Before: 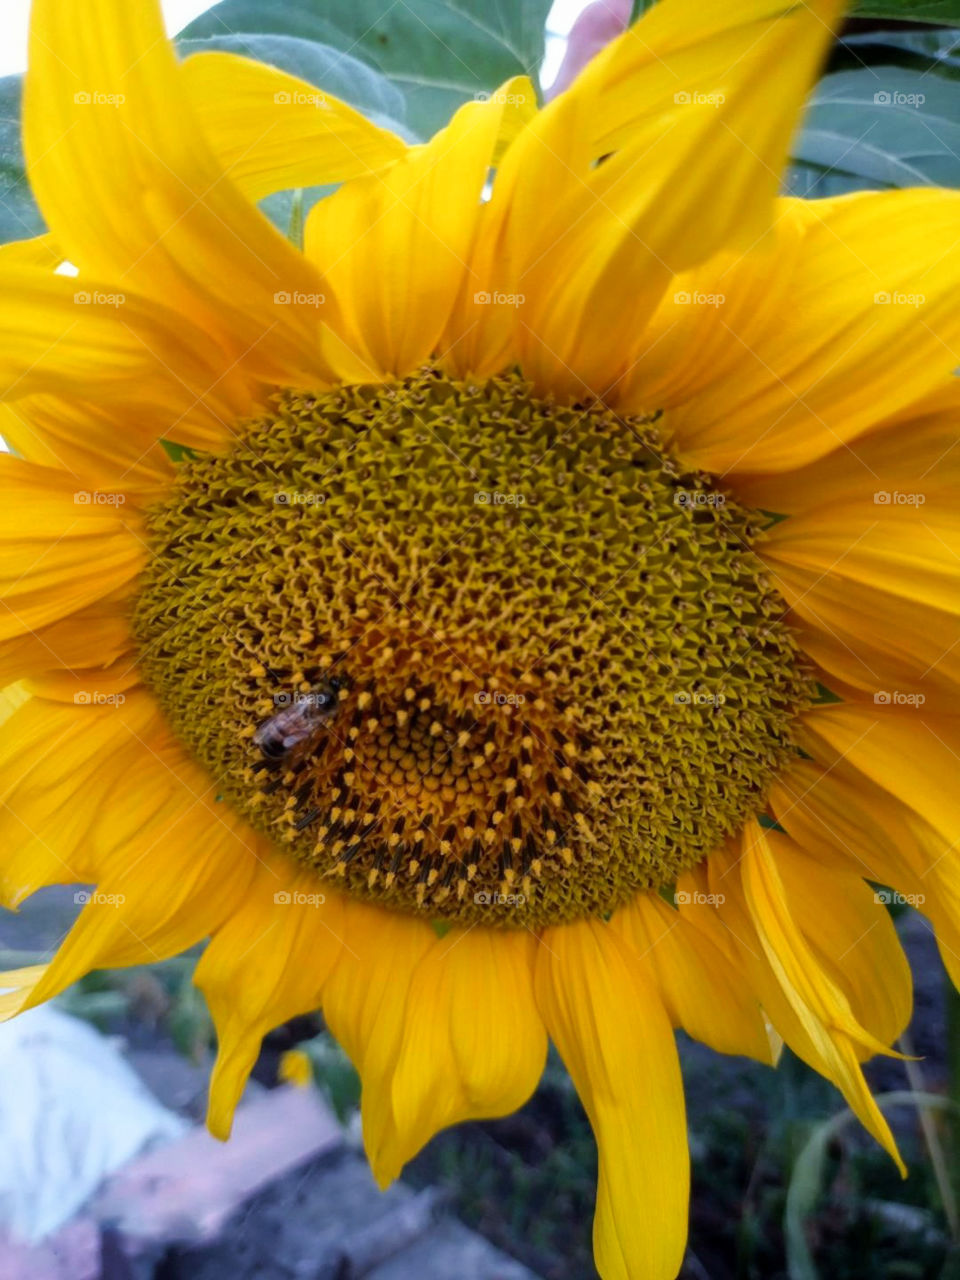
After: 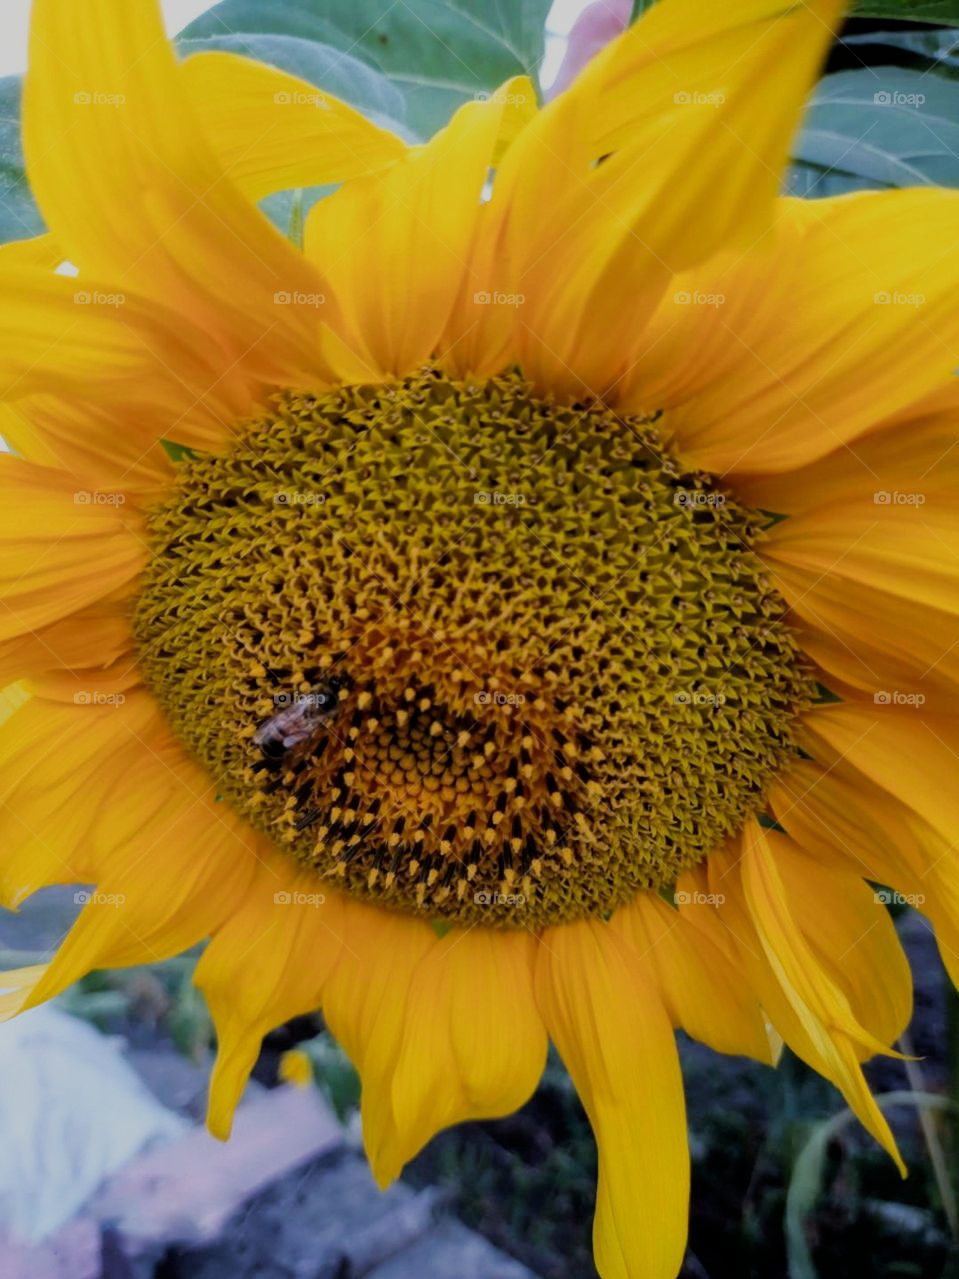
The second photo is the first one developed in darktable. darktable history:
crop and rotate: left 0.101%, bottom 0.005%
filmic rgb: black relative exposure -7.23 EV, white relative exposure 5.34 EV, hardness 3.02
